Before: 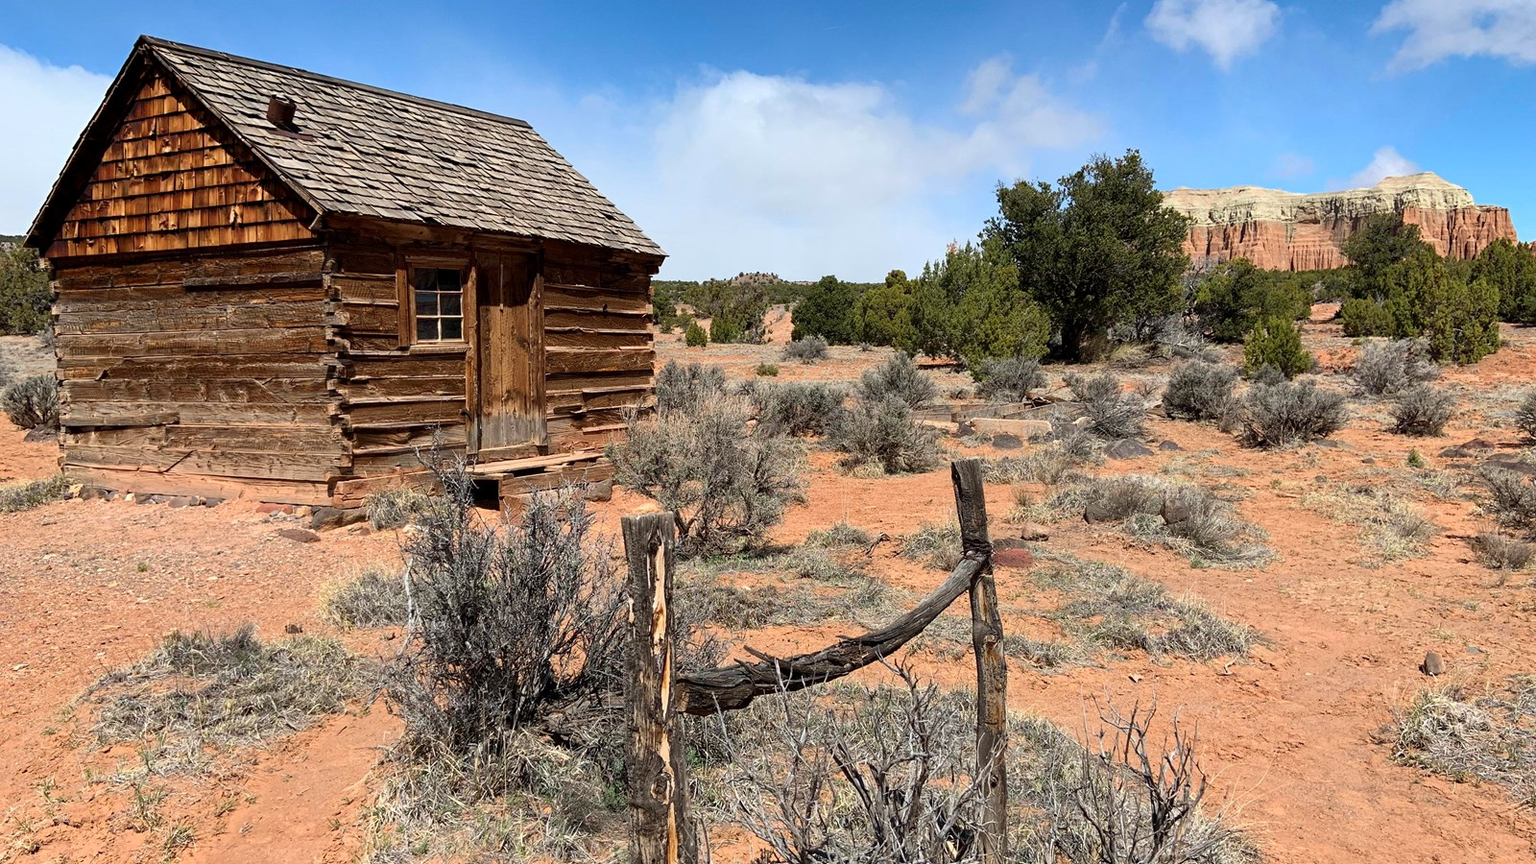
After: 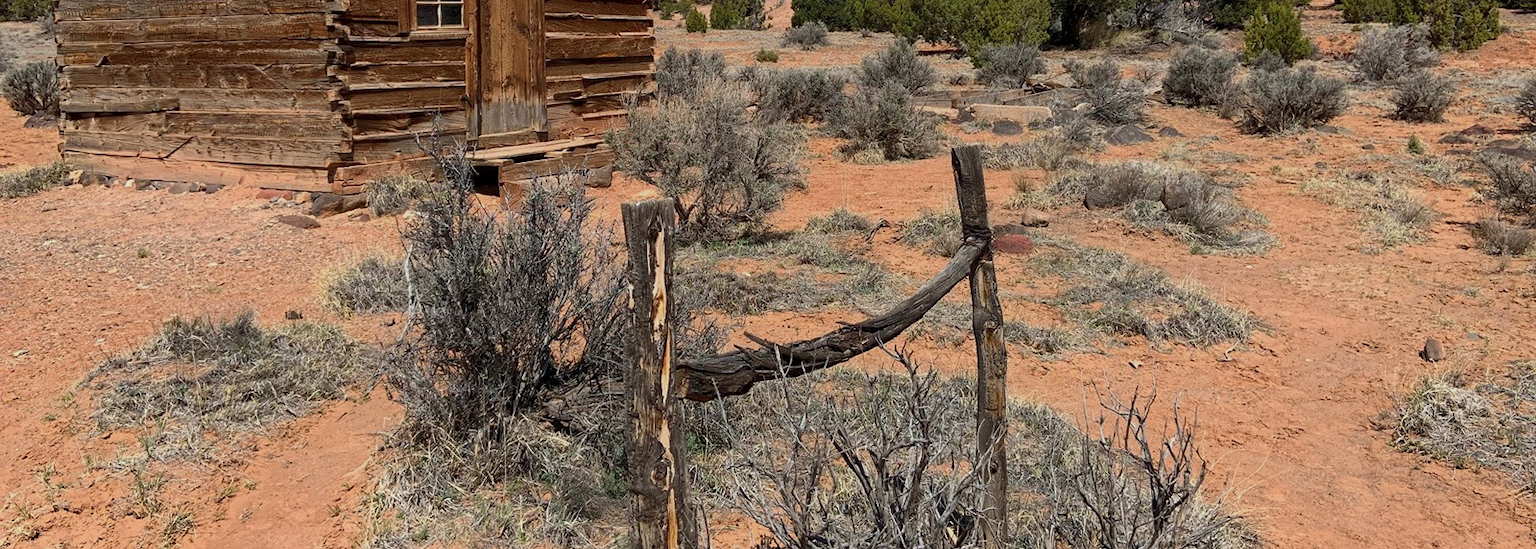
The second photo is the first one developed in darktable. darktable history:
crop and rotate: top 36.354%
tone equalizer: -8 EV 0.271 EV, -7 EV 0.438 EV, -6 EV 0.406 EV, -5 EV 0.282 EV, -3 EV -0.272 EV, -2 EV -0.394 EV, -1 EV -0.426 EV, +0 EV -0.261 EV
